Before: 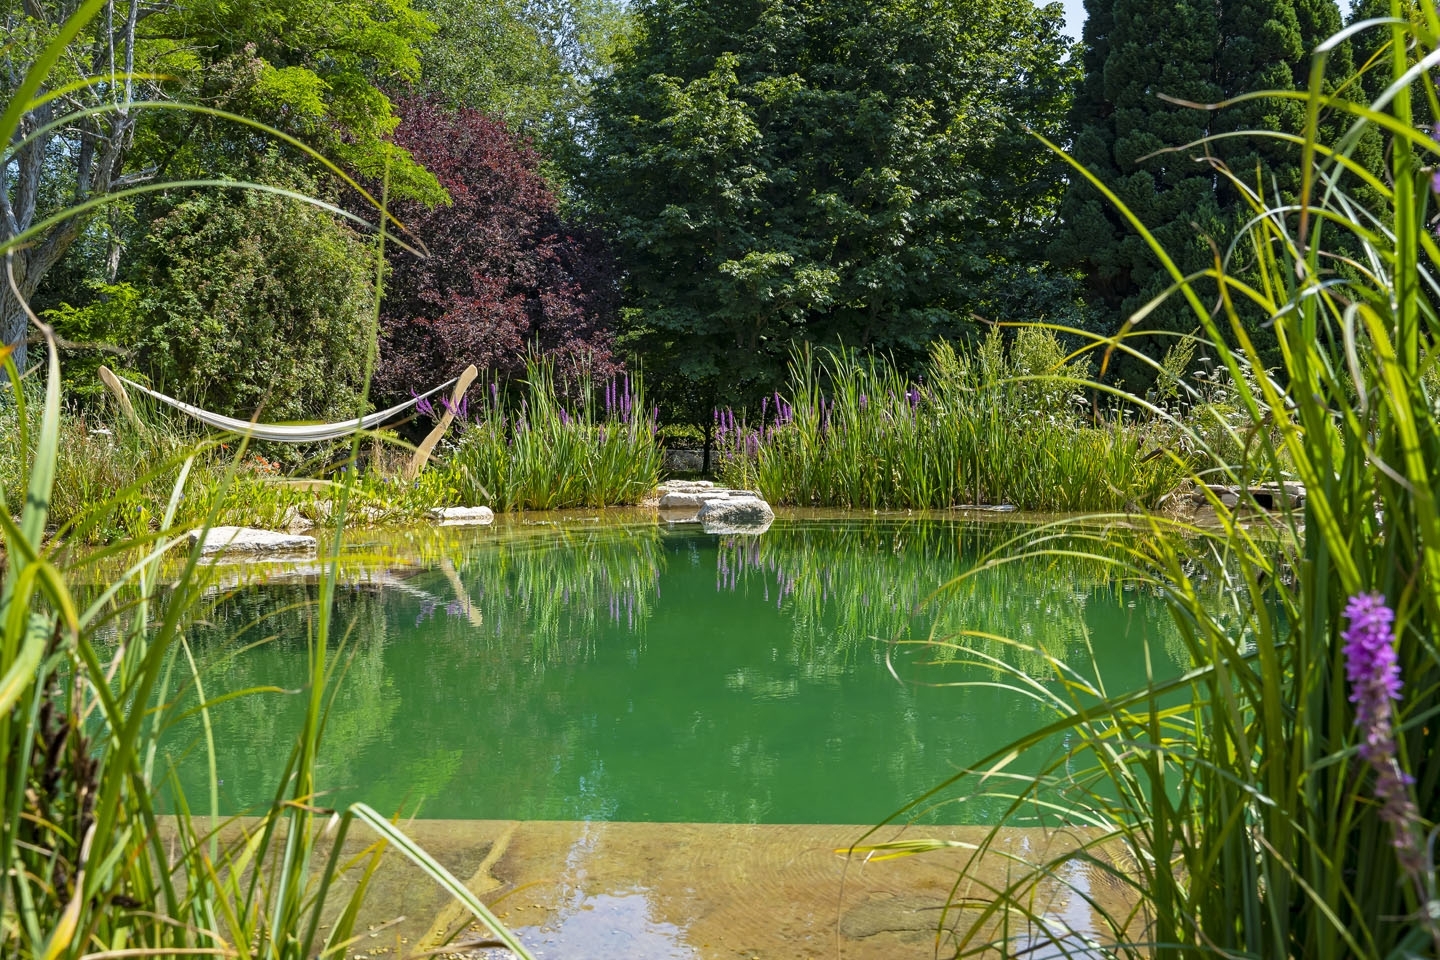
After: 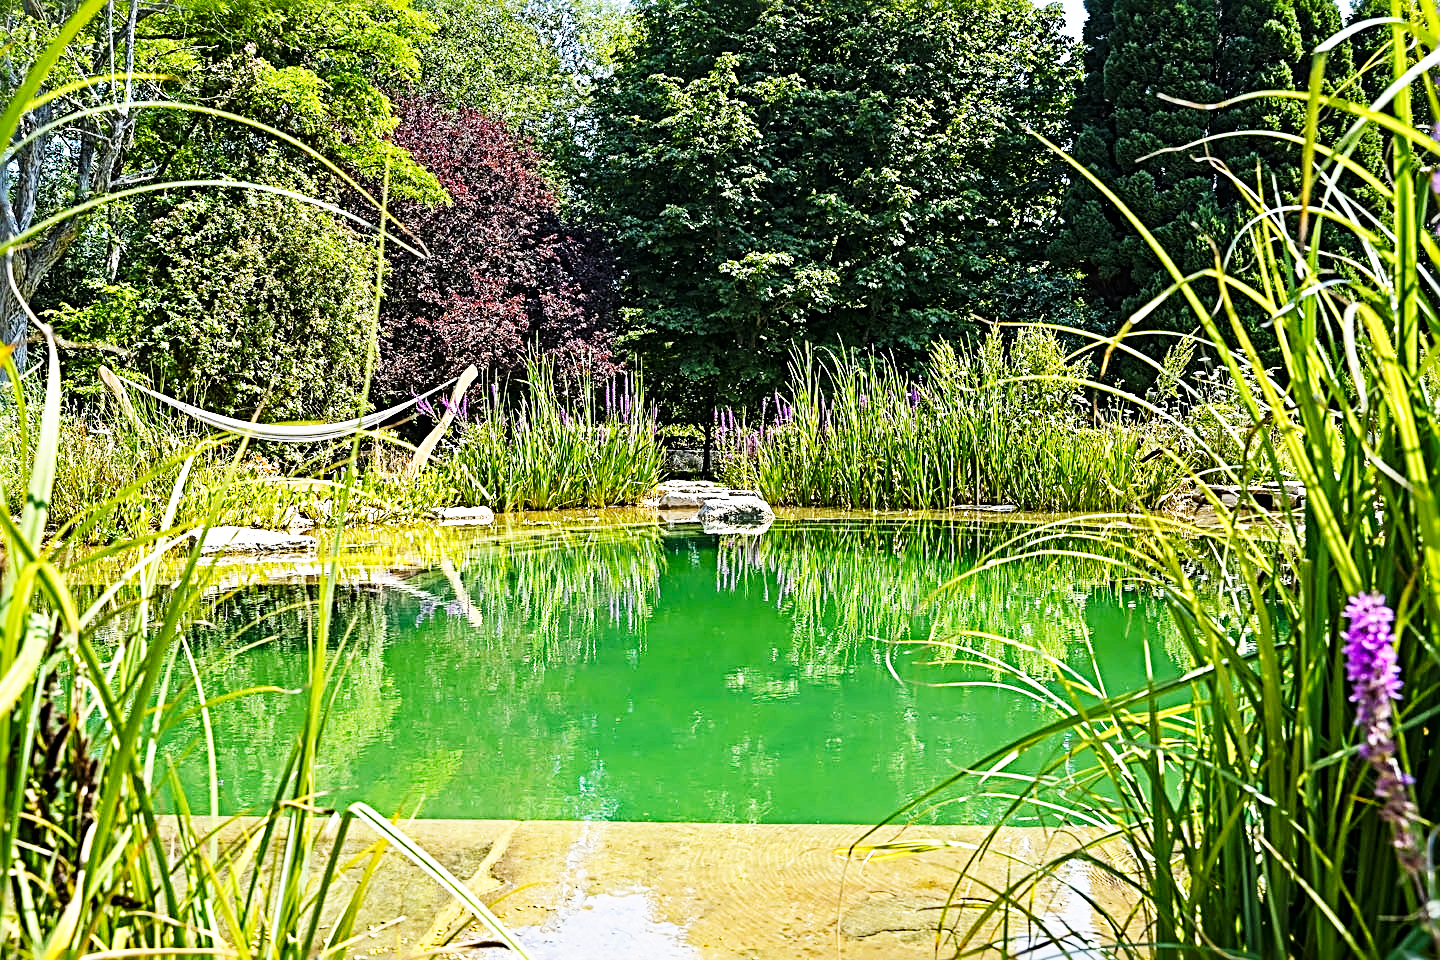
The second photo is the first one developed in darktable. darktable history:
color correction: highlights a* 0.003, highlights b* -0.283
sharpen: radius 3.69, amount 0.928
base curve: curves: ch0 [(0, 0) (0.007, 0.004) (0.027, 0.03) (0.046, 0.07) (0.207, 0.54) (0.442, 0.872) (0.673, 0.972) (1, 1)], preserve colors none
